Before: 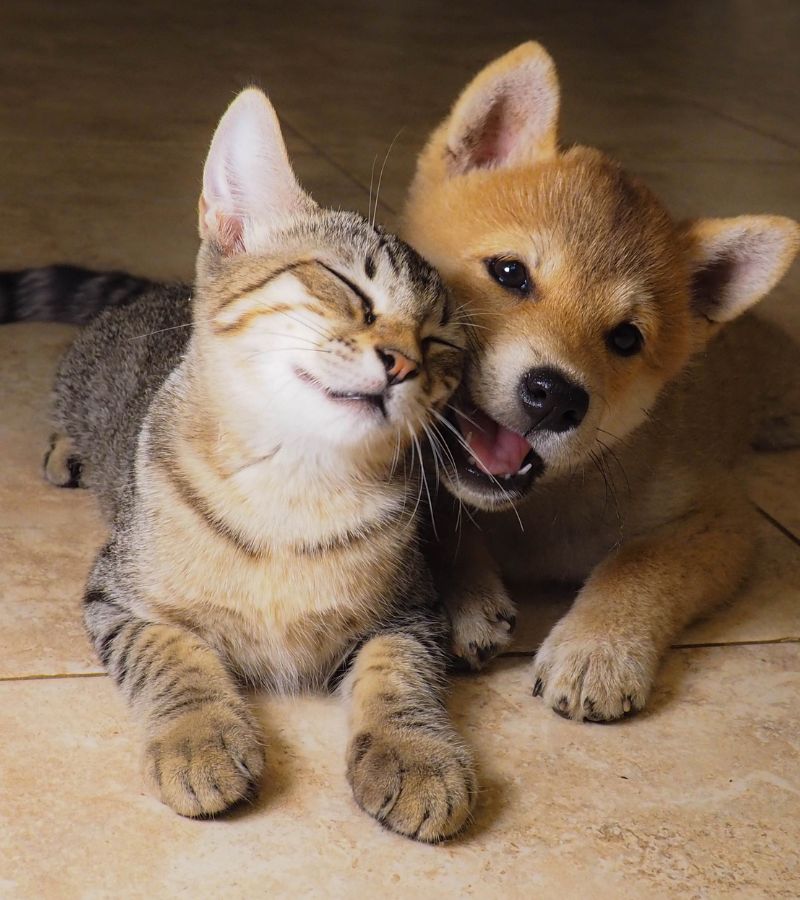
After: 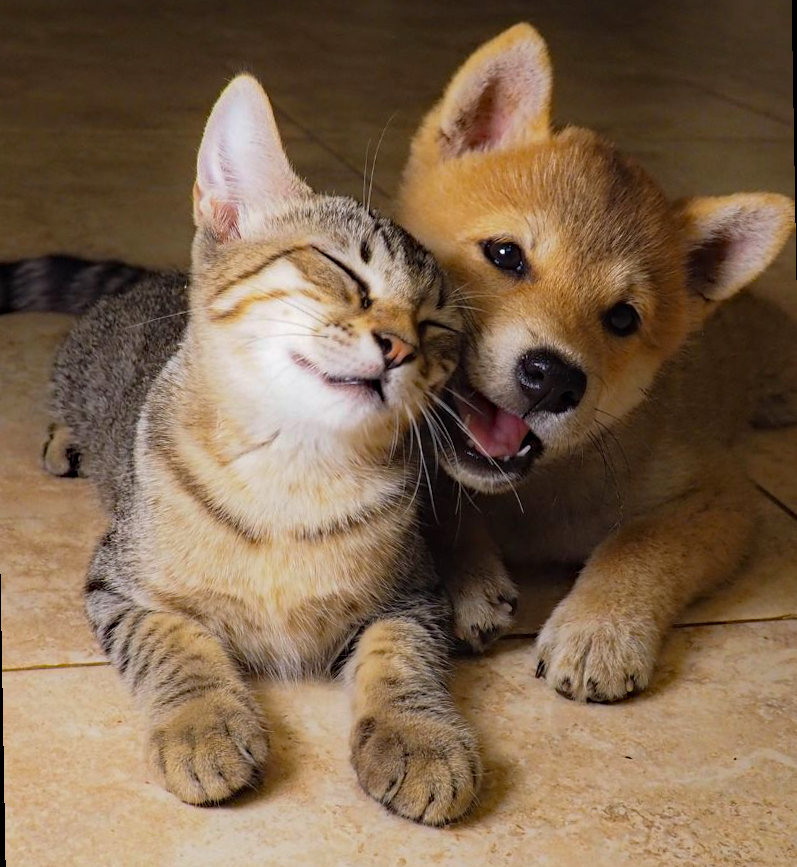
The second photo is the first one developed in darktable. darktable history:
haze removal: strength 0.29, distance 0.25, compatibility mode true, adaptive false
white balance: emerald 1
rotate and perspective: rotation -1°, crop left 0.011, crop right 0.989, crop top 0.025, crop bottom 0.975
